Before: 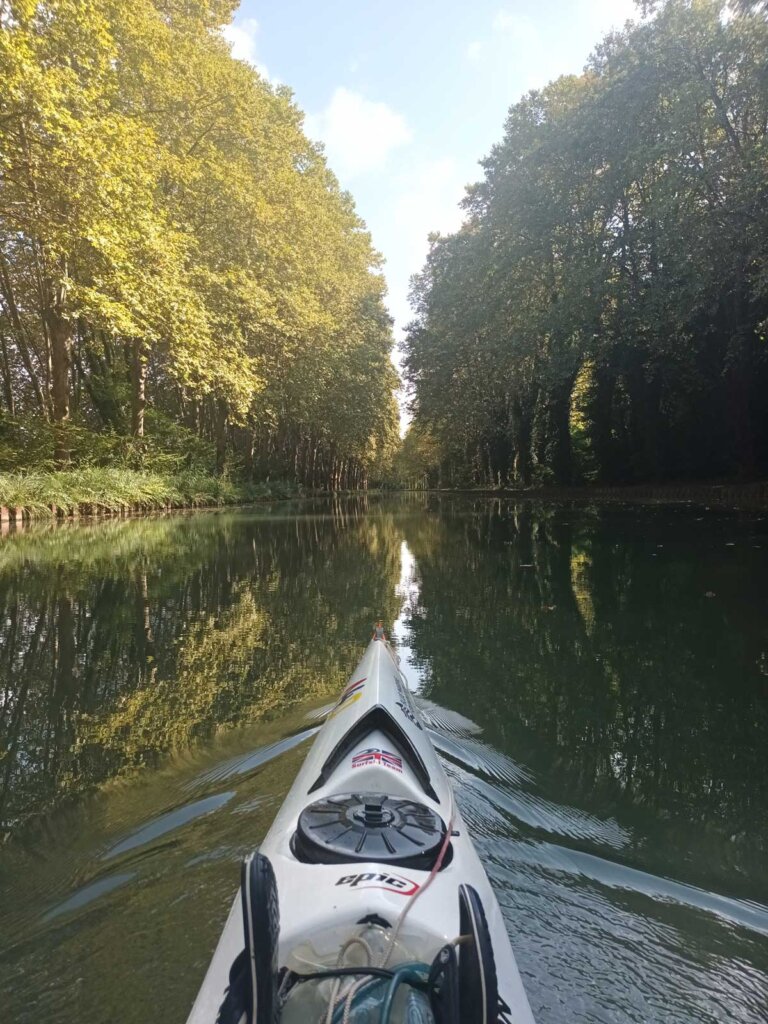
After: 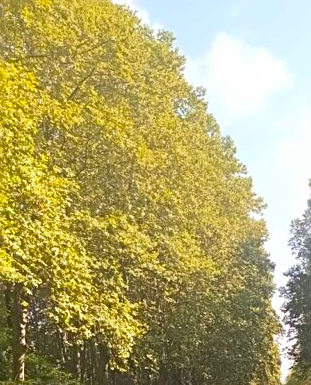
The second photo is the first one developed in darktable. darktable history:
crop: left 15.603%, top 5.426%, right 43.806%, bottom 56.945%
color balance rgb: perceptual saturation grading › global saturation 18.173%, global vibrance 20%
sharpen: on, module defaults
